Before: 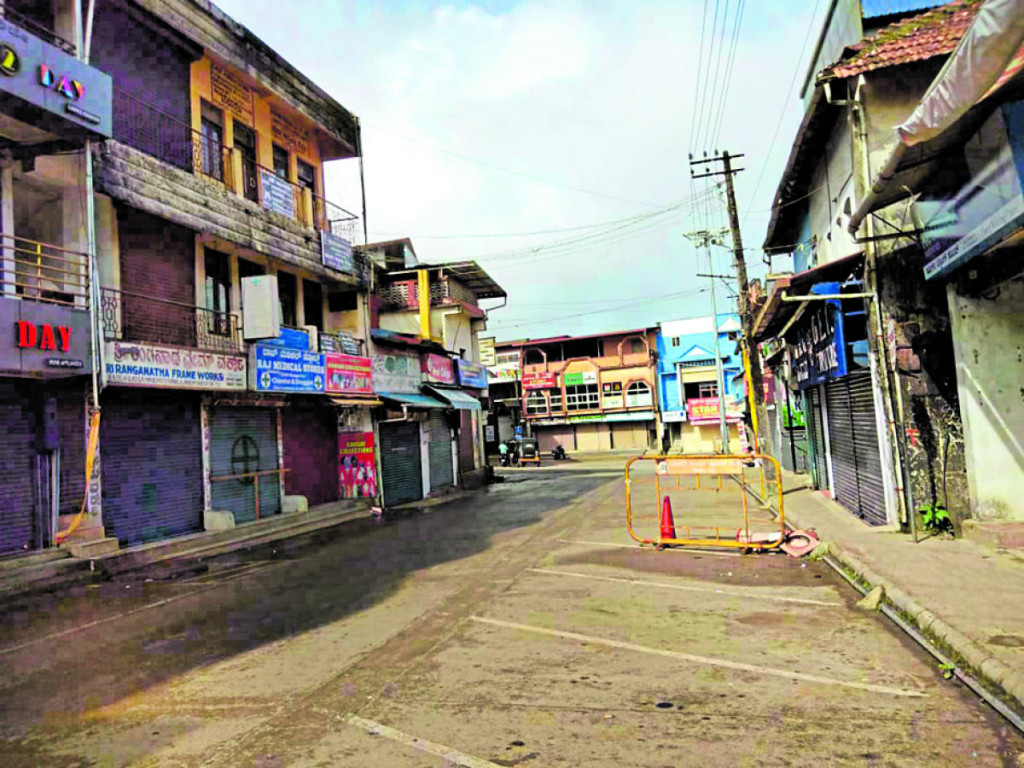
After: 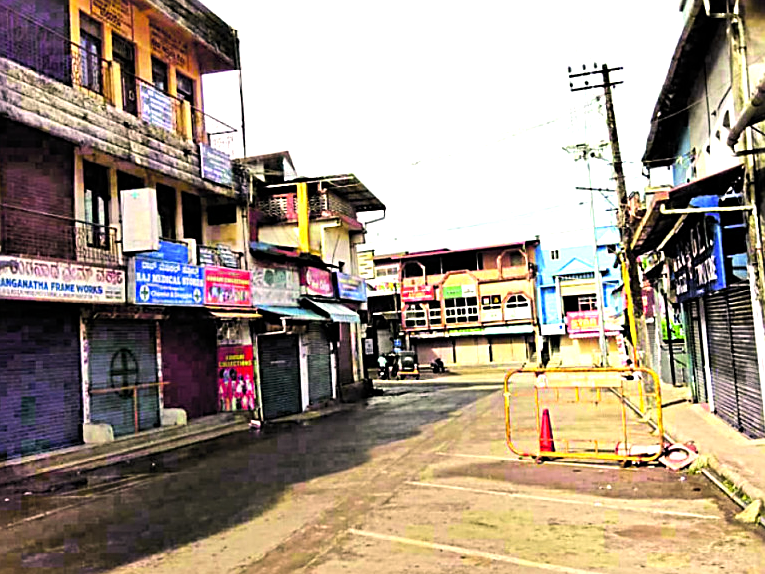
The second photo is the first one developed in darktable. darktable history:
crop and rotate: left 11.831%, top 11.346%, right 13.429%, bottom 13.899%
sharpen: on, module defaults
tone equalizer: -8 EV -0.75 EV, -7 EV -0.7 EV, -6 EV -0.6 EV, -5 EV -0.4 EV, -3 EV 0.4 EV, -2 EV 0.6 EV, -1 EV 0.7 EV, +0 EV 0.75 EV, edges refinement/feathering 500, mask exposure compensation -1.57 EV, preserve details no
color correction: highlights a* 7.34, highlights b* 4.37
